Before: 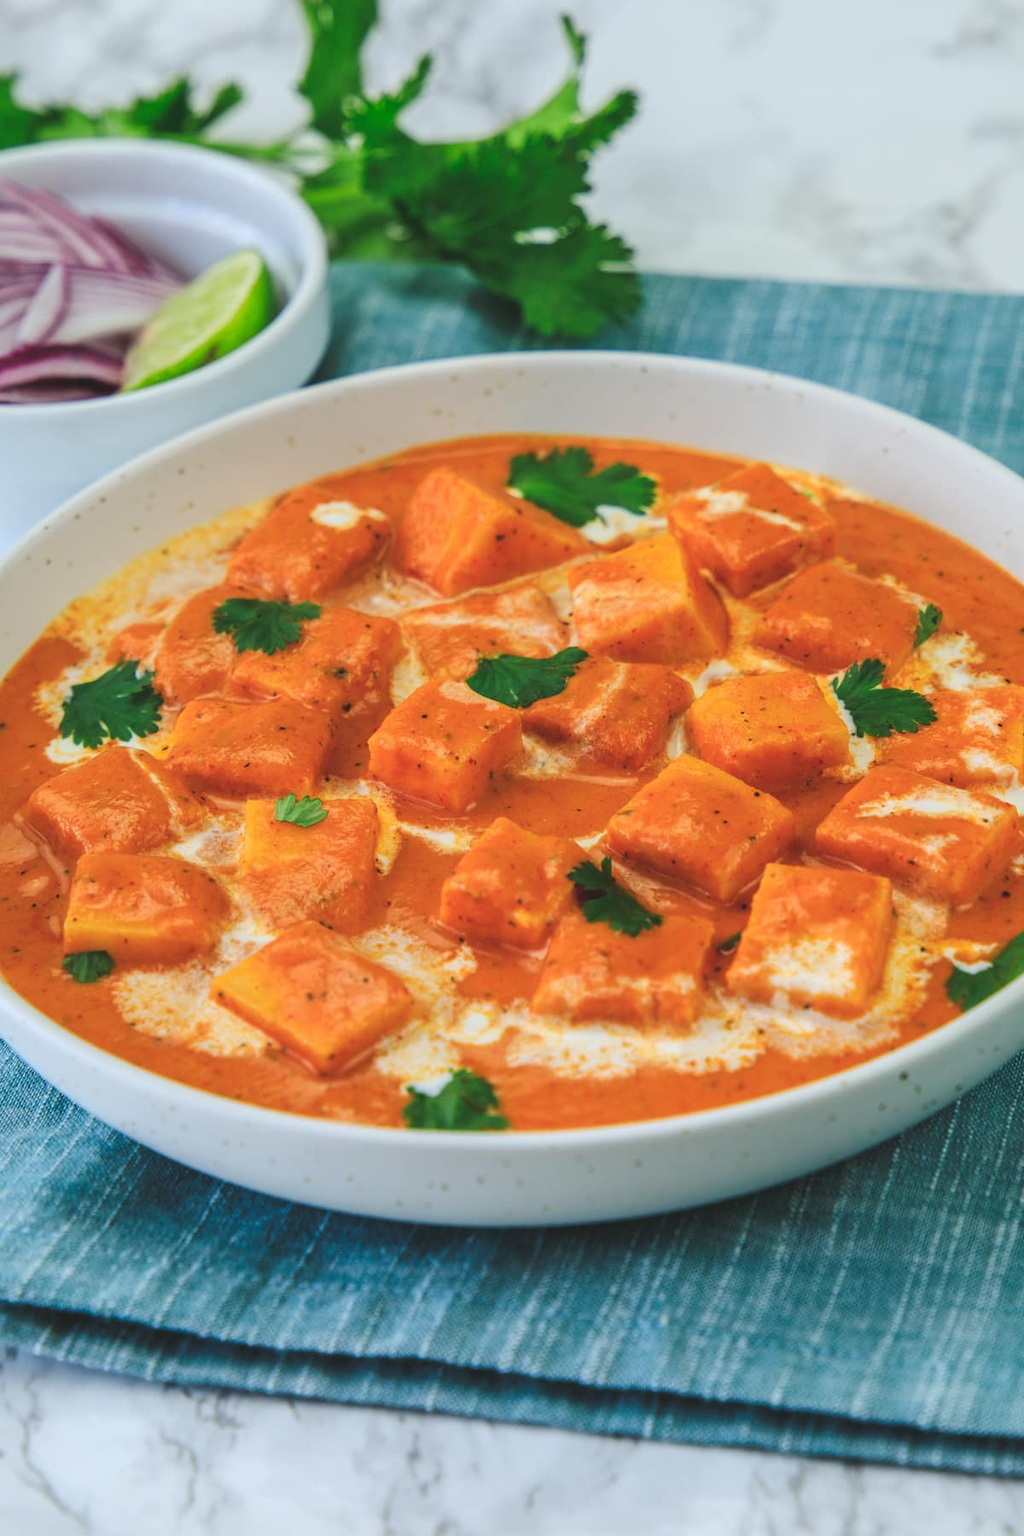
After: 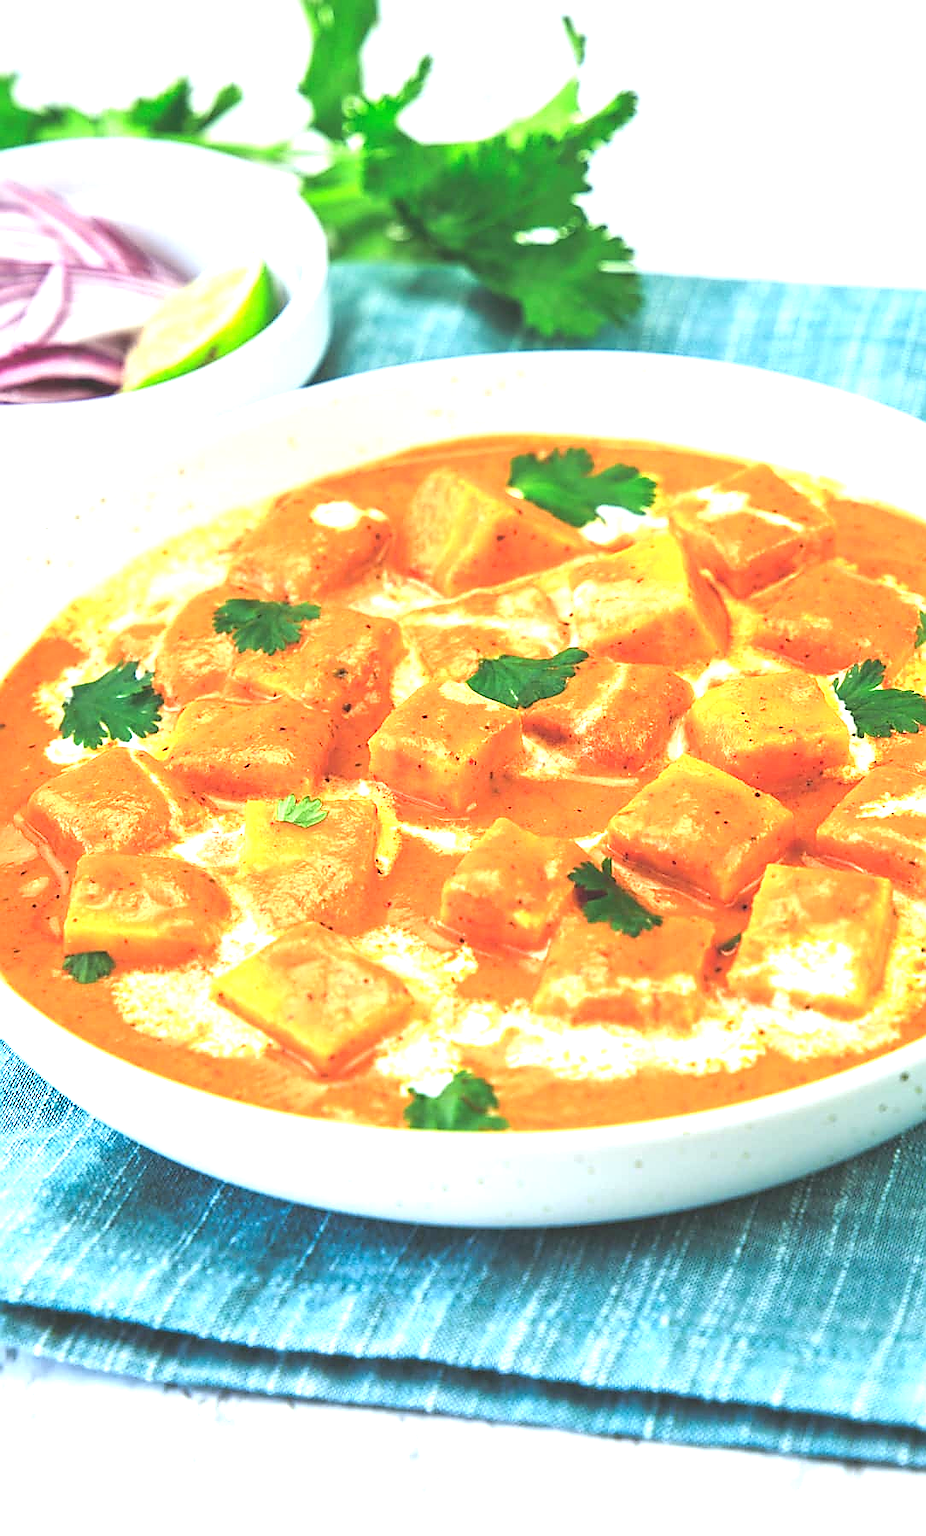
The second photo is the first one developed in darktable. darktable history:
sharpen: radius 1.353, amount 1.24, threshold 0.748
exposure: black level correction 0, exposure 1.532 EV, compensate highlight preservation false
crop: right 9.505%, bottom 0.016%
